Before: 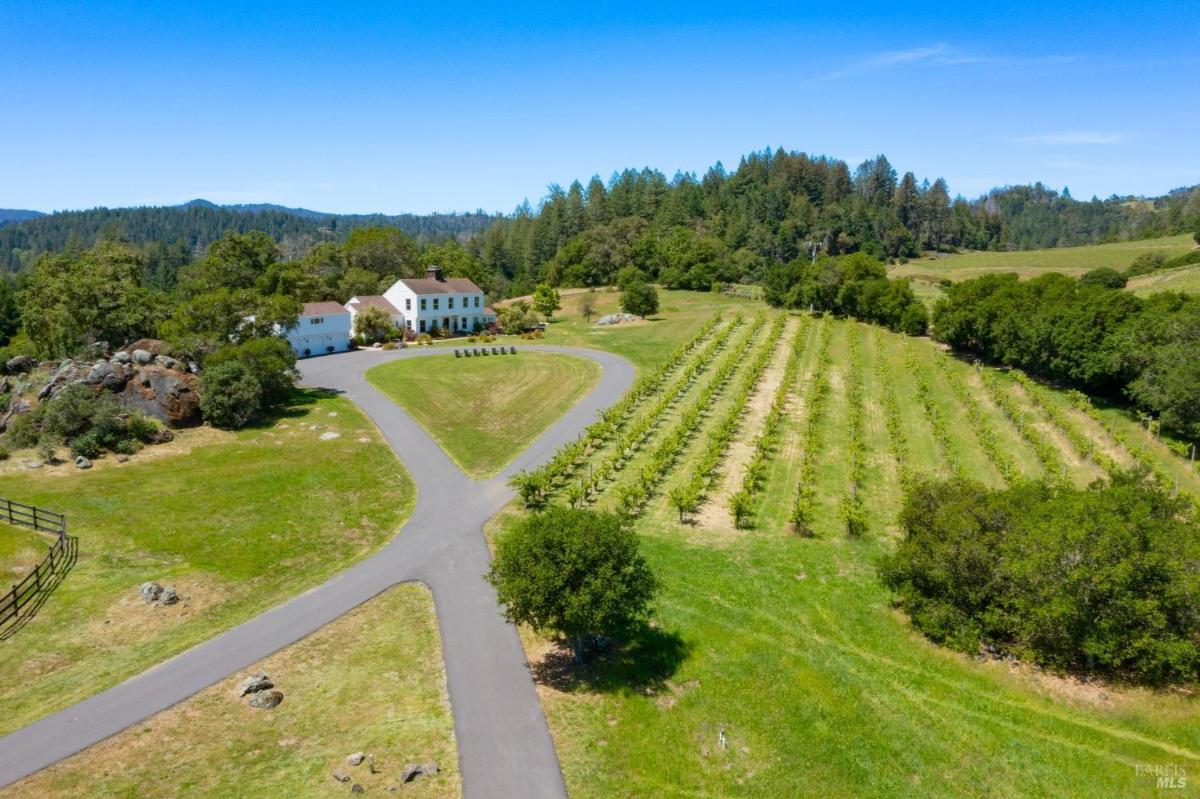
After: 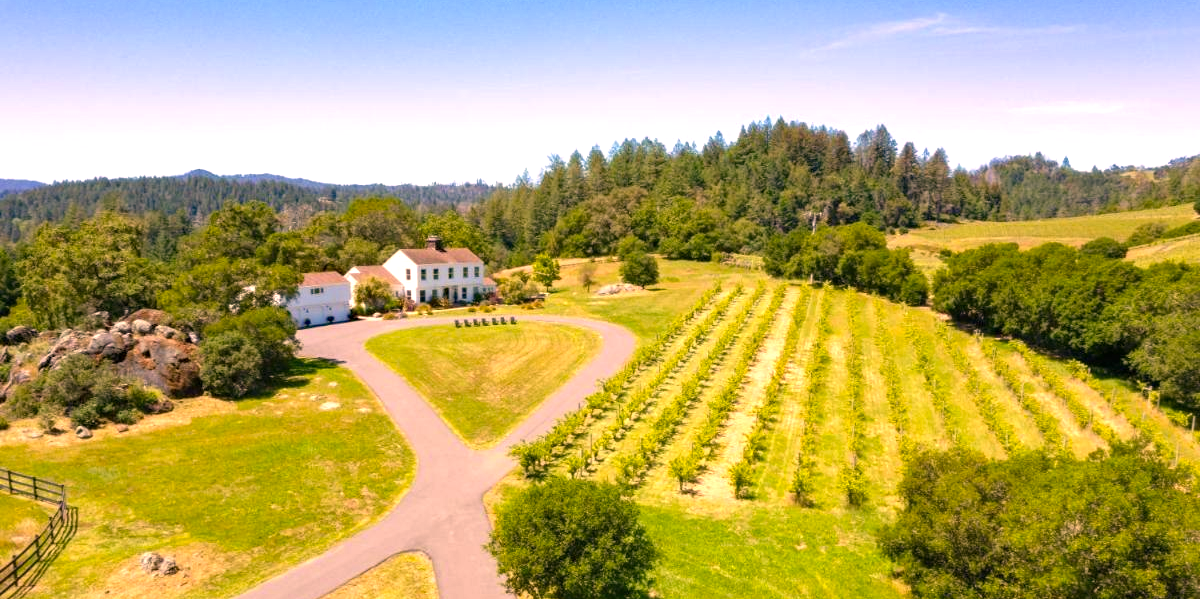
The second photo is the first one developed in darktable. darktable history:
color correction: highlights a* 21.16, highlights b* 19.61
crop: top 3.857%, bottom 21.132%
haze removal: compatibility mode true, adaptive false
exposure: exposure 0.785 EV, compensate highlight preservation false
